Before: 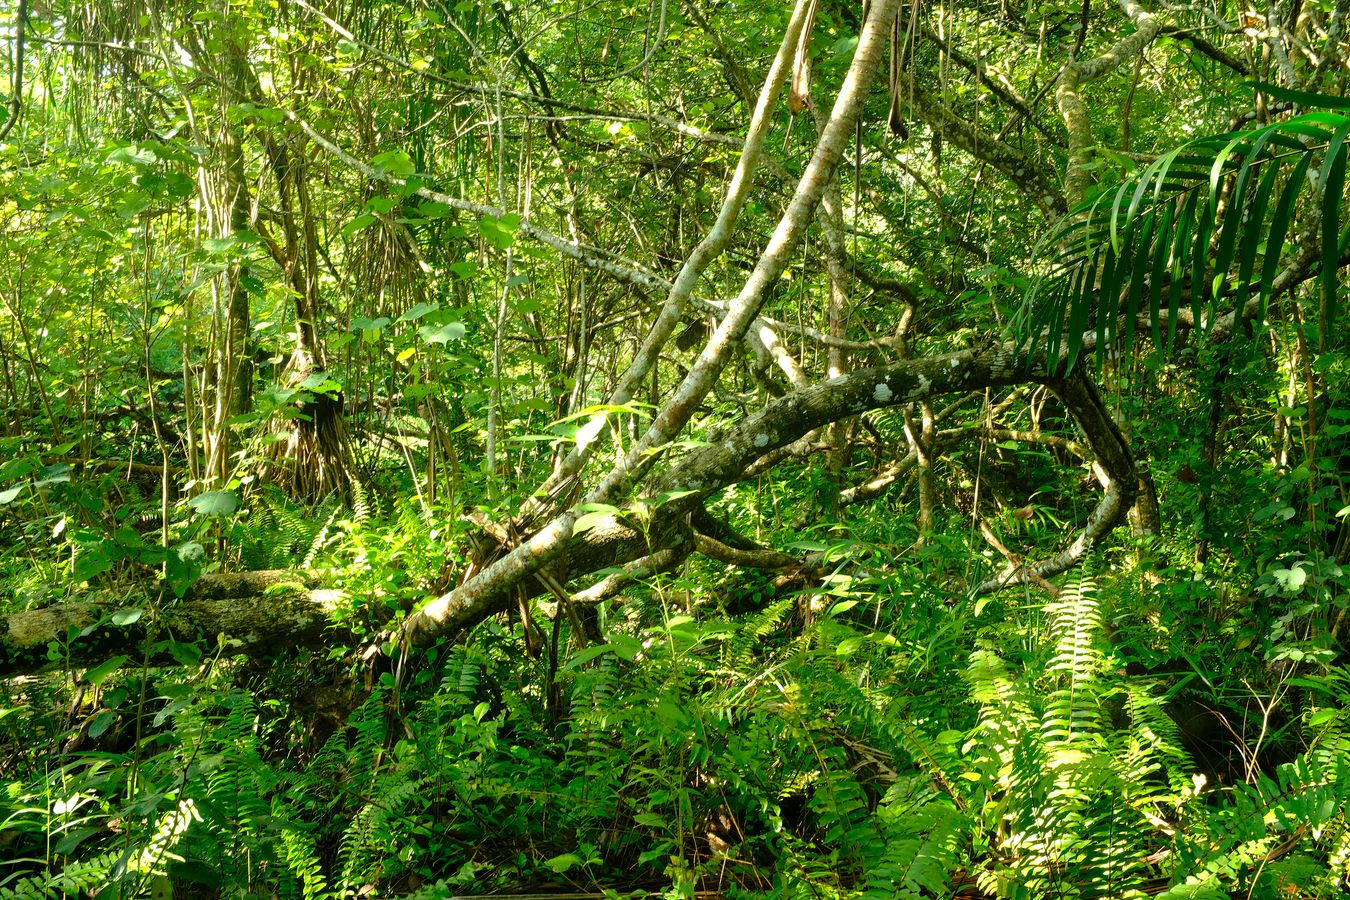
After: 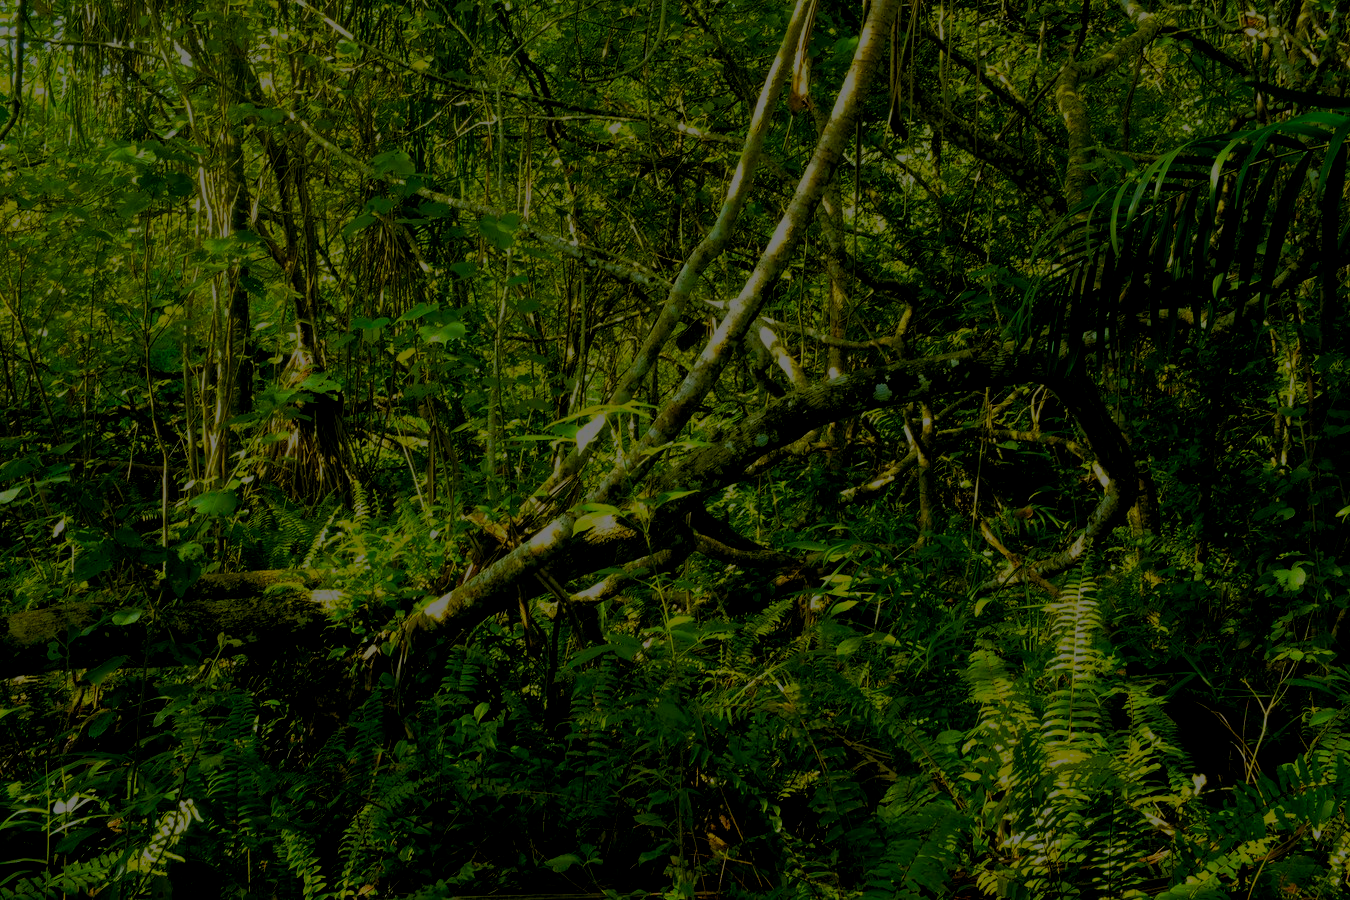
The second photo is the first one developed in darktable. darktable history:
exposure: exposure -2.418 EV, compensate highlight preservation false
color balance rgb: global offset › luminance -0.503%, perceptual saturation grading › global saturation 64.115%, perceptual saturation grading › highlights 50.312%, perceptual saturation grading › shadows 29.912%
